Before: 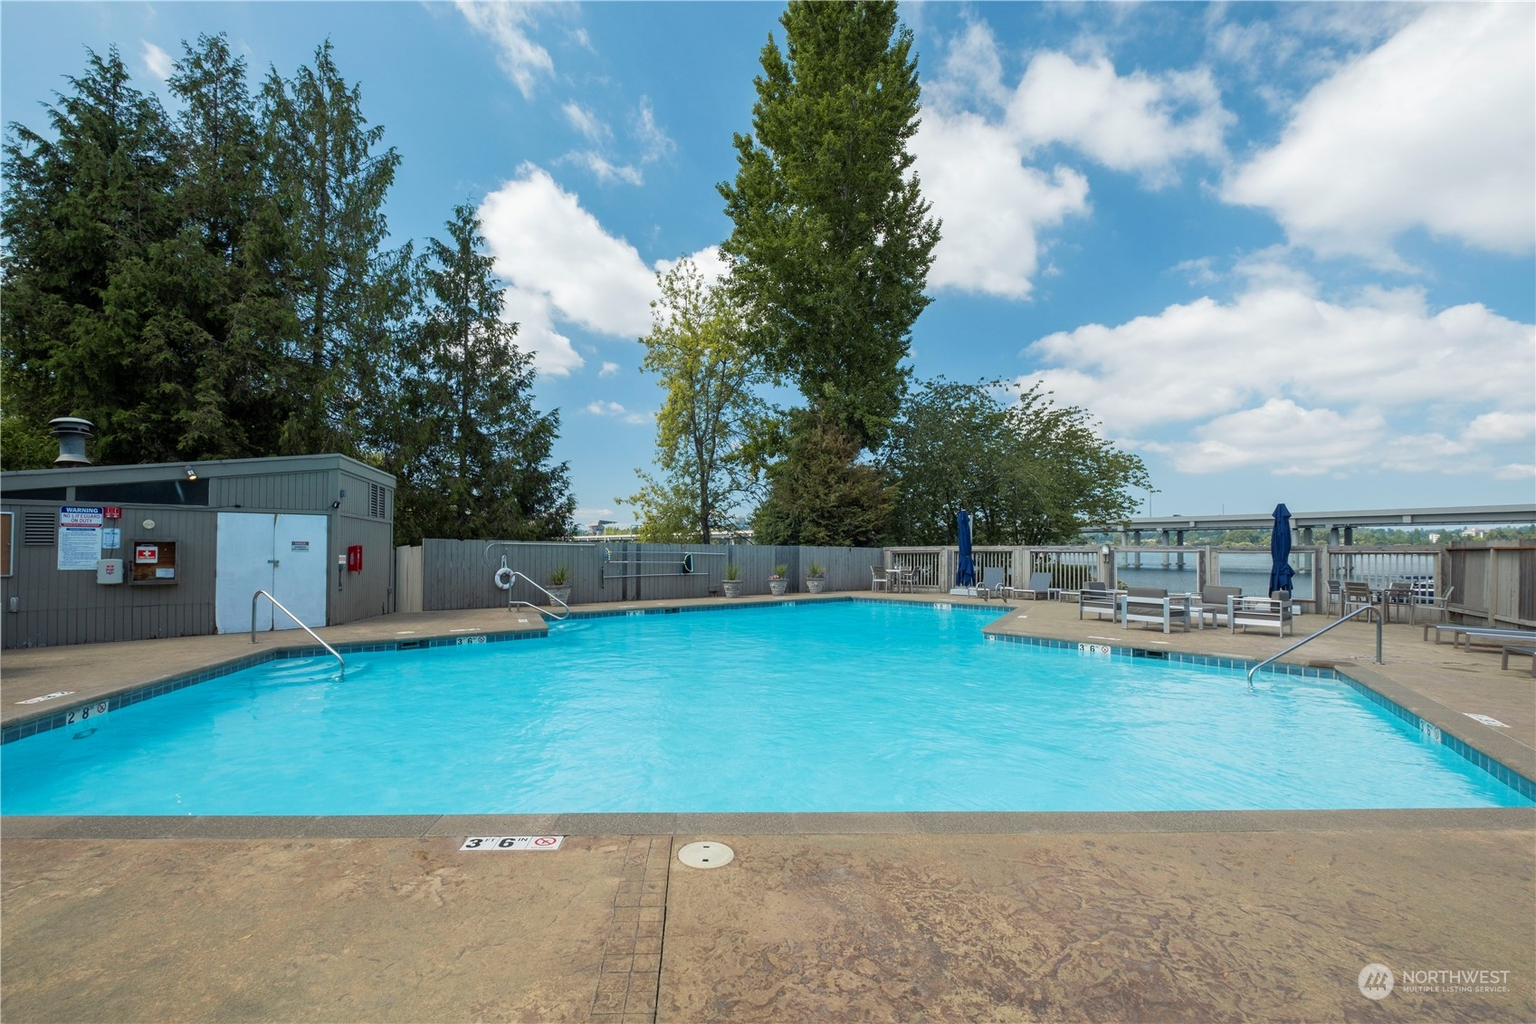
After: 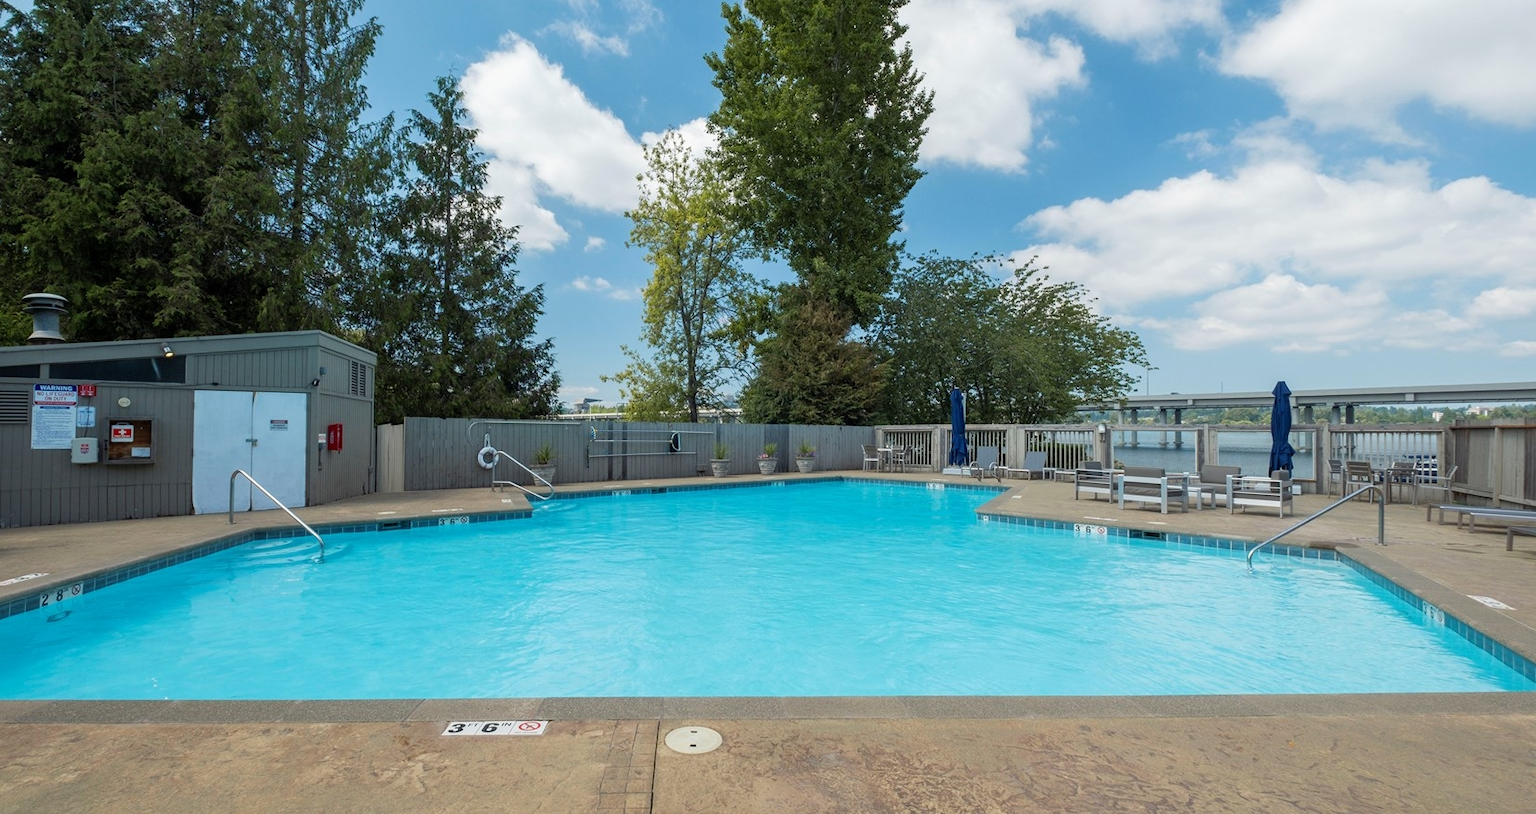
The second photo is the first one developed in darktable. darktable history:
crop and rotate: left 1.814%, top 12.818%, right 0.25%, bottom 9.225%
white balance: emerald 1
